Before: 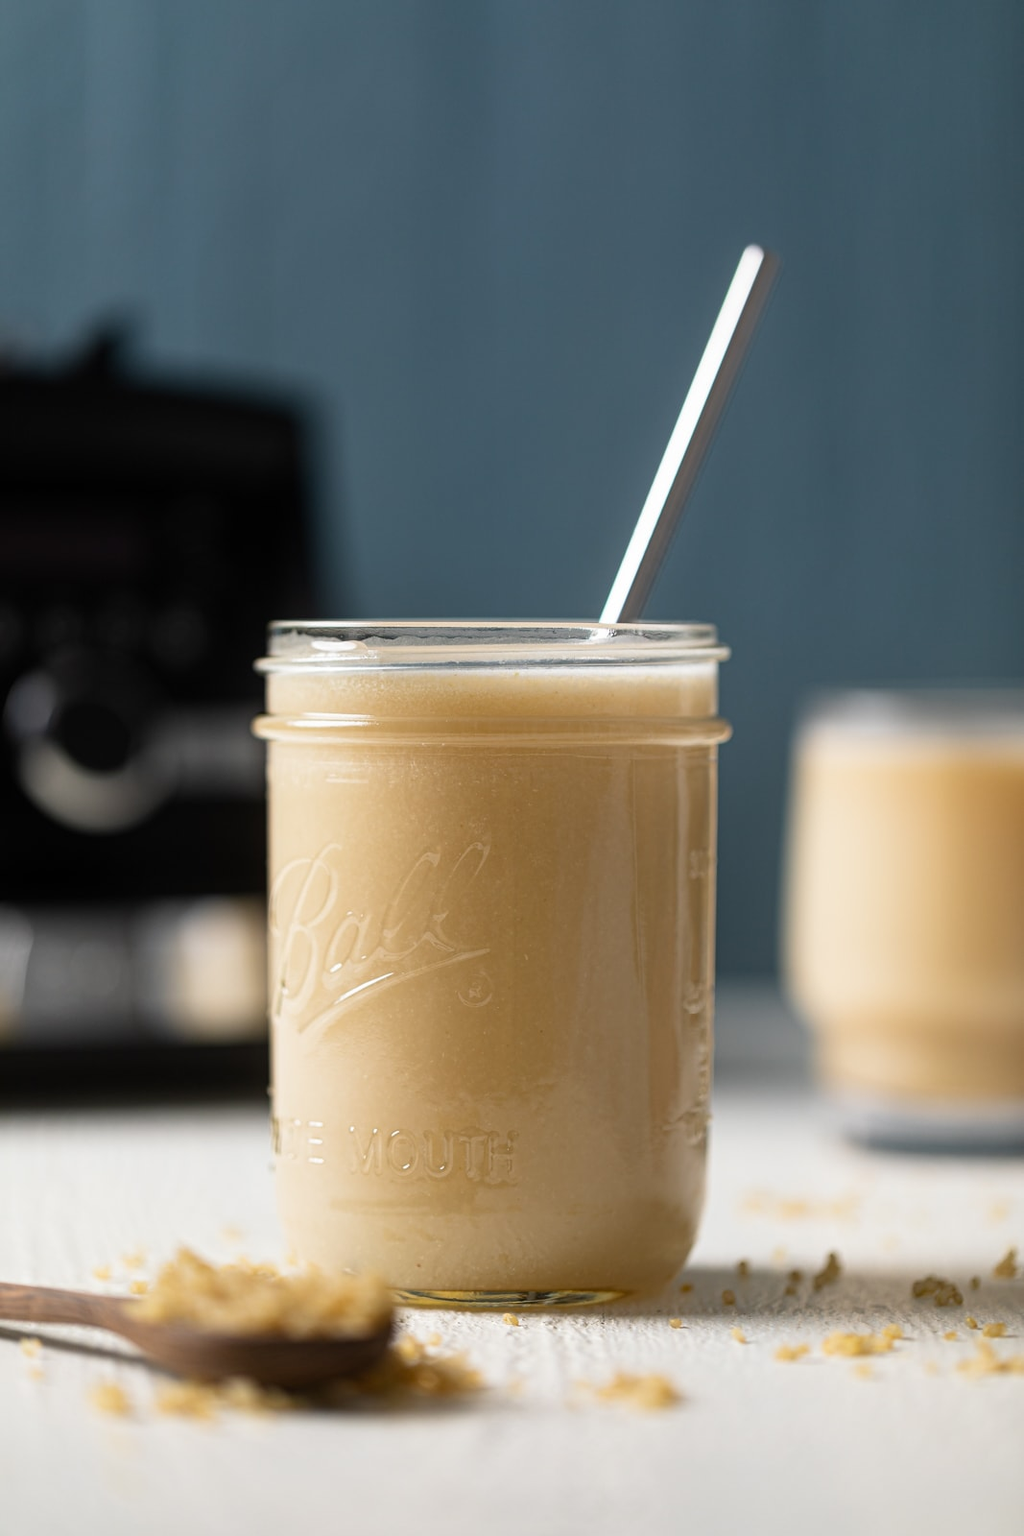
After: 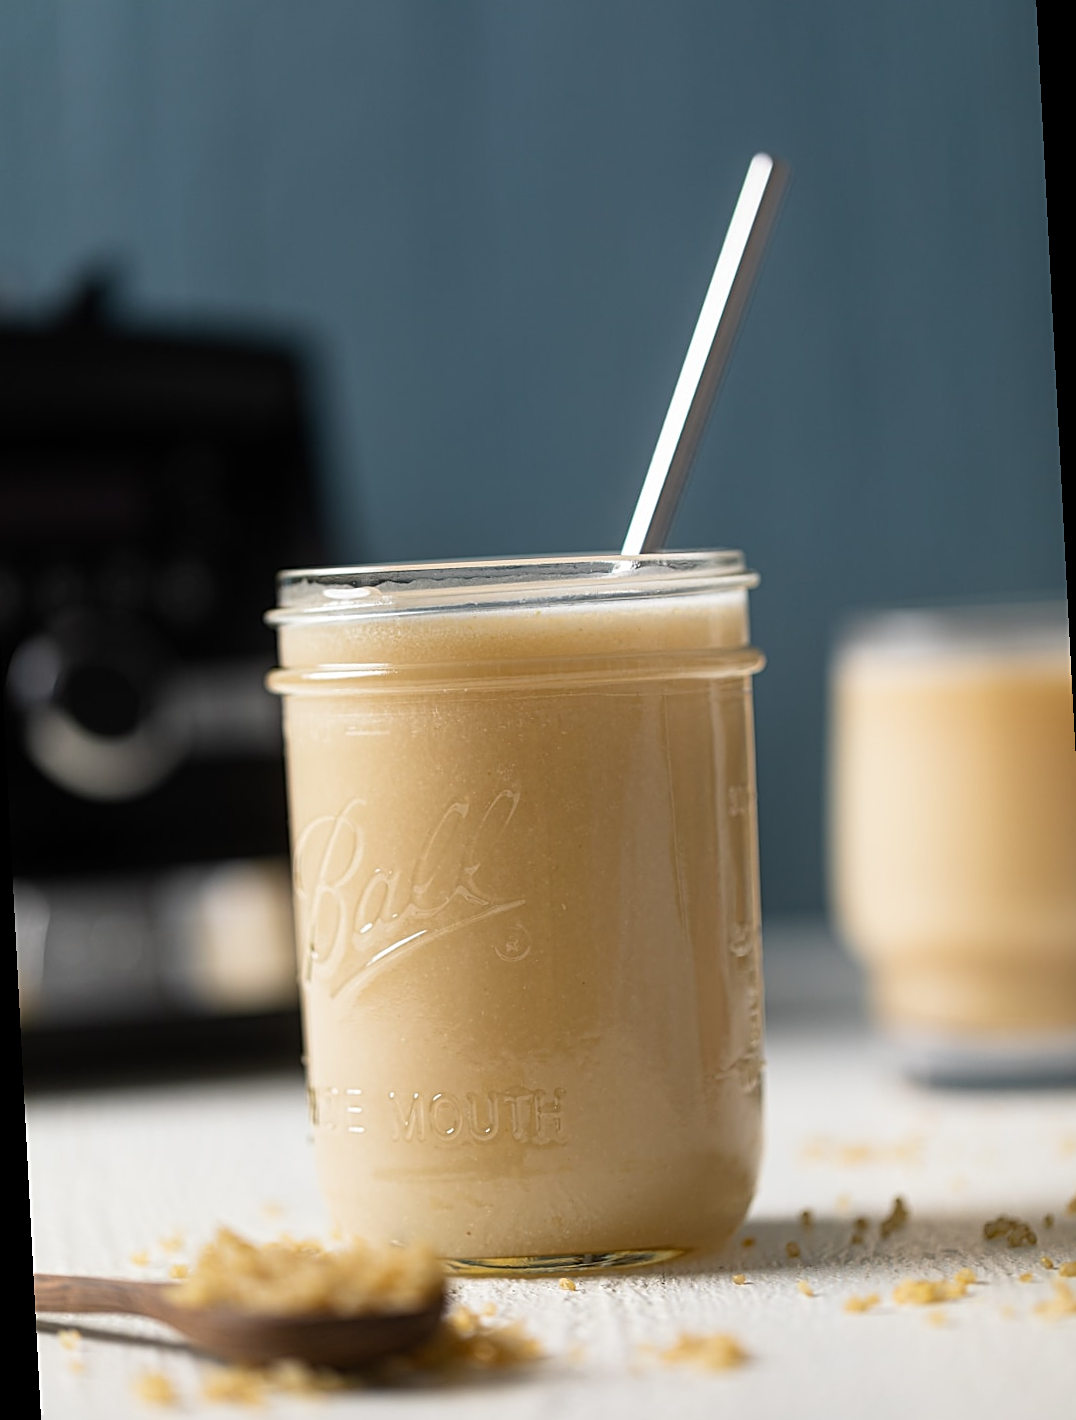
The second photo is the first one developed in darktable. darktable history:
sharpen: on, module defaults
rotate and perspective: rotation -3°, crop left 0.031, crop right 0.968, crop top 0.07, crop bottom 0.93
